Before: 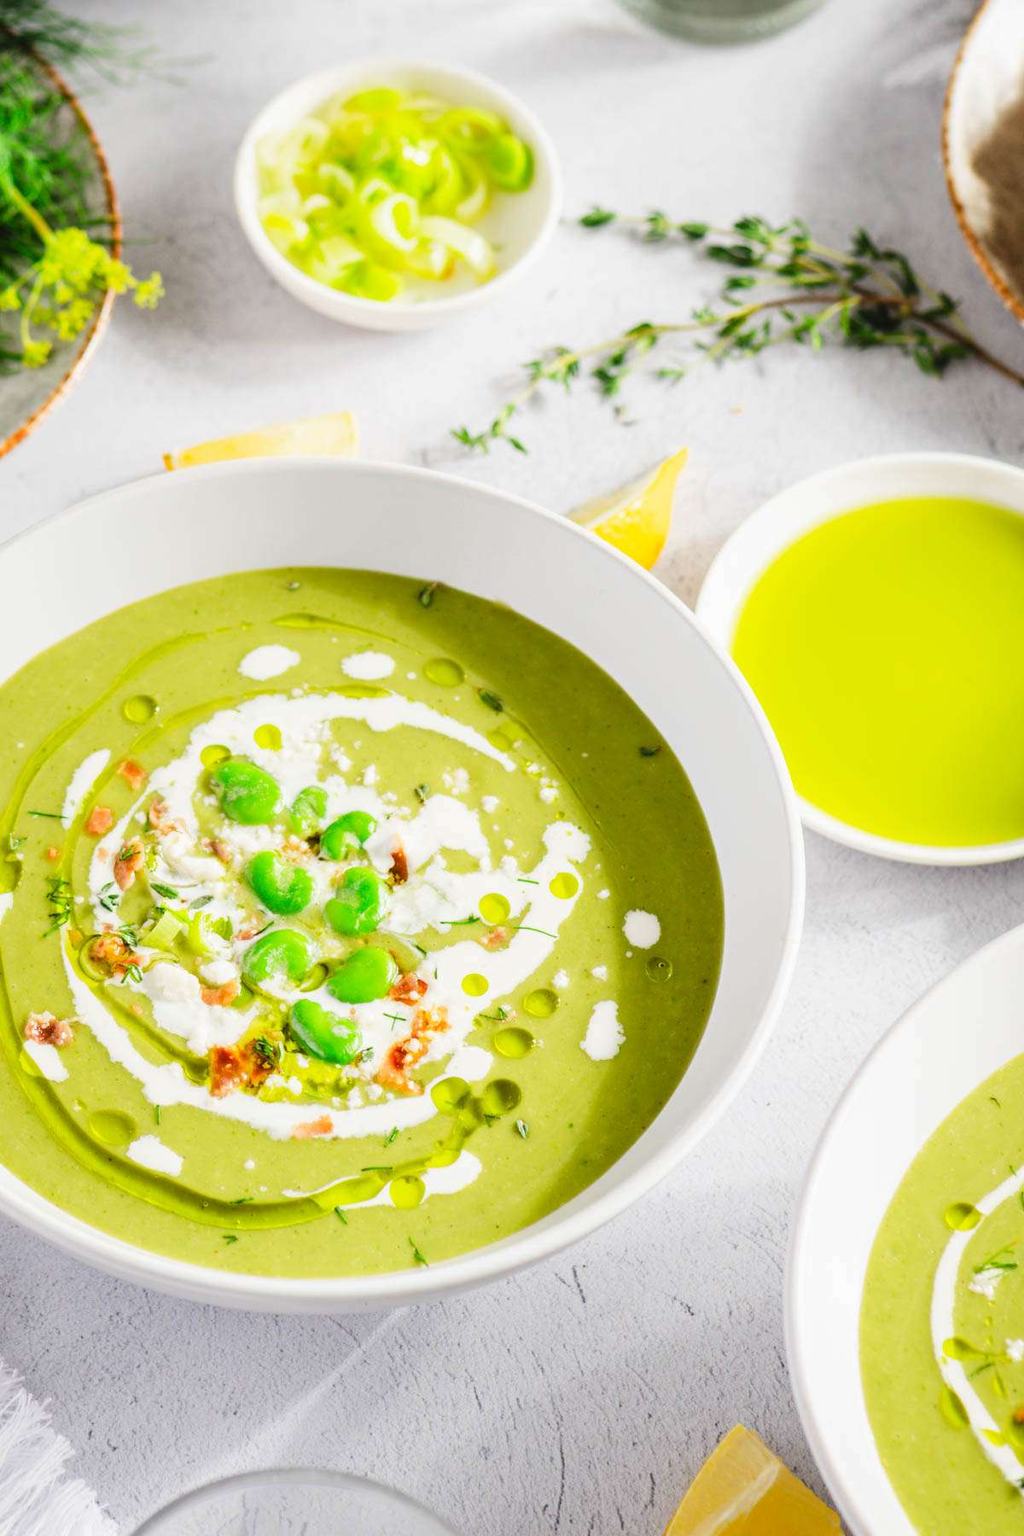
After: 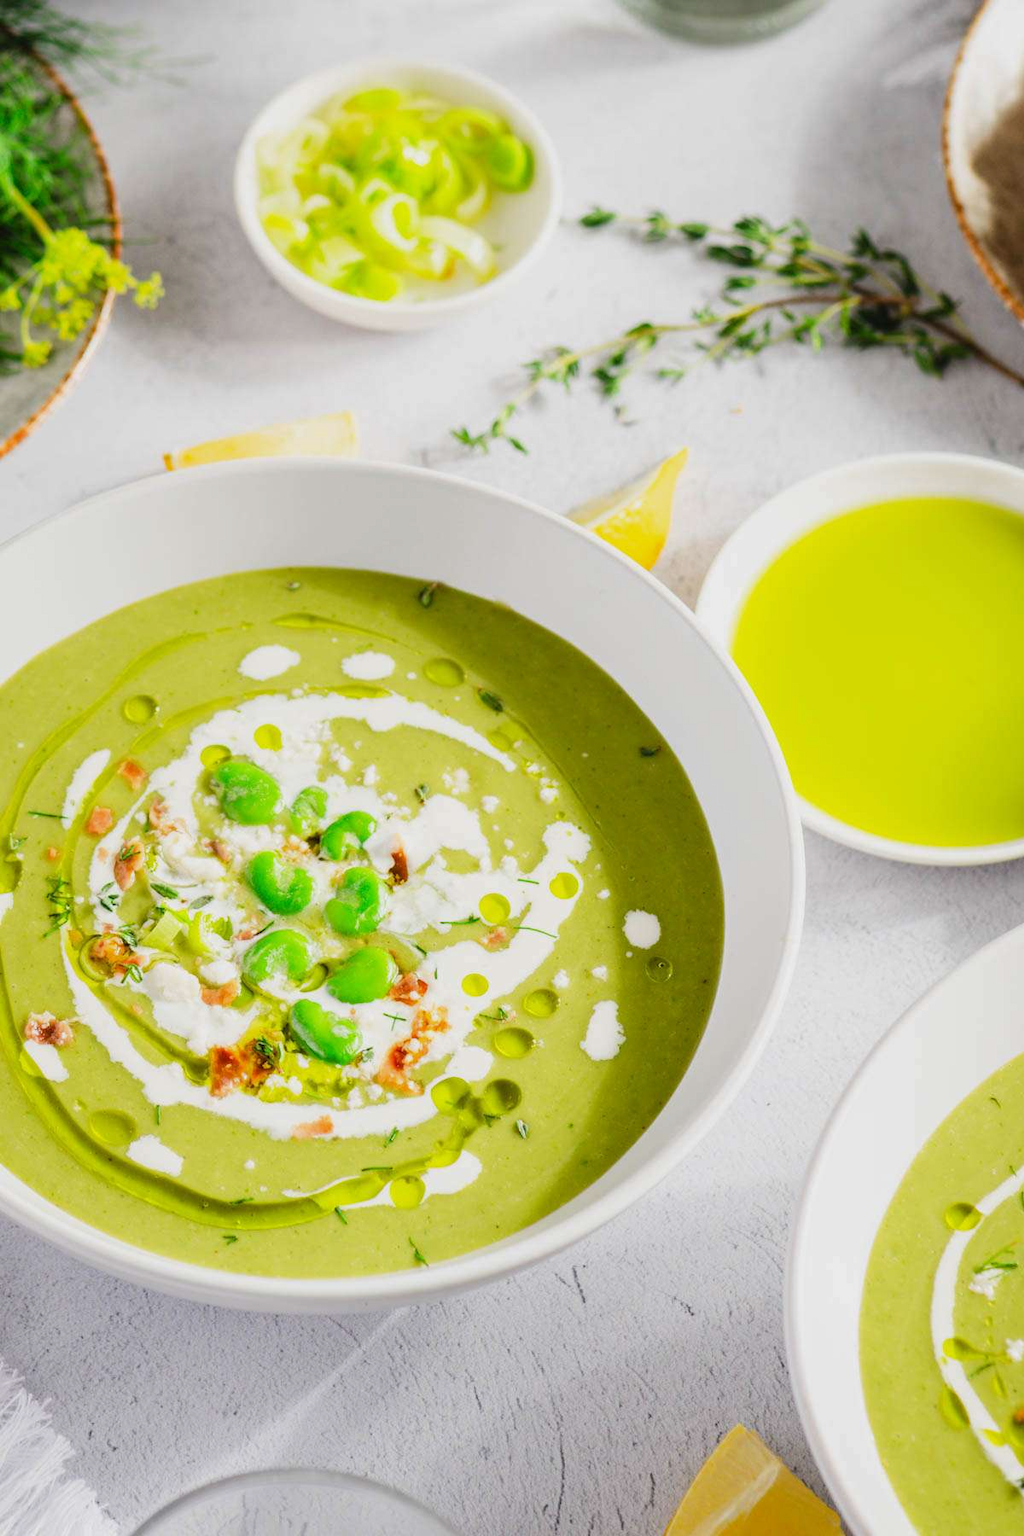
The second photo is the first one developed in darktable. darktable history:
exposure: exposure -0.235 EV, compensate exposure bias true, compensate highlight preservation false
